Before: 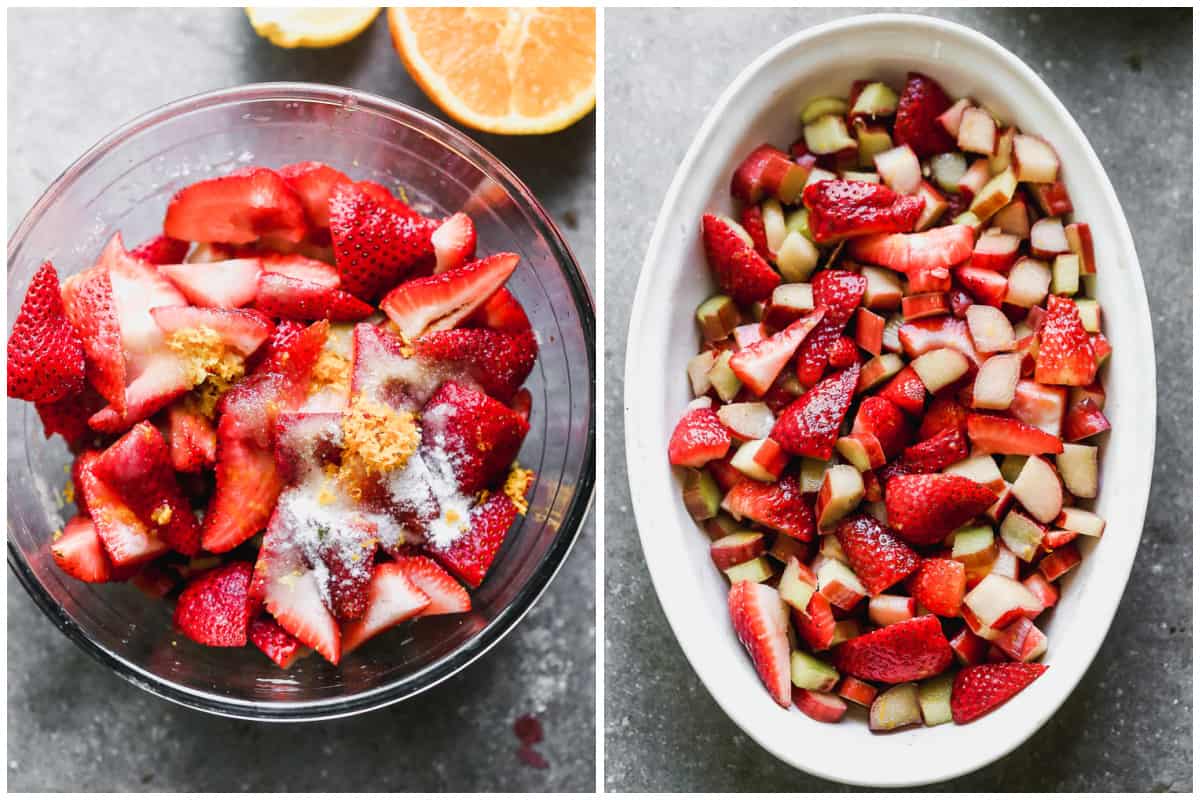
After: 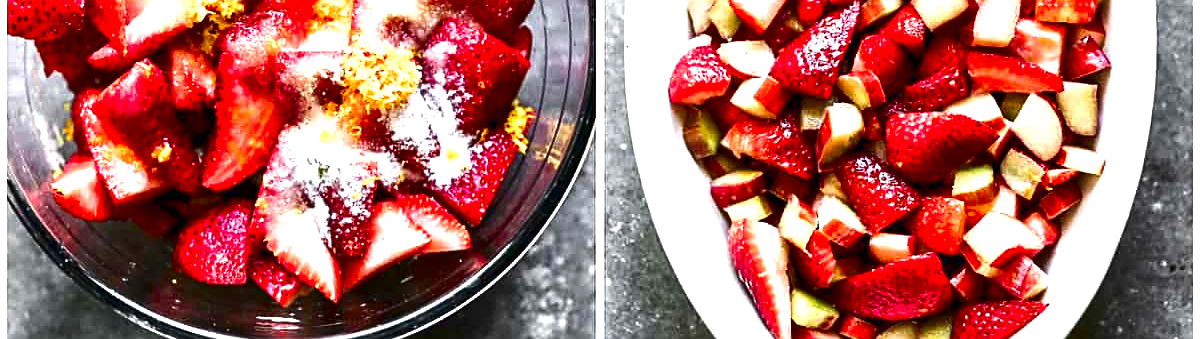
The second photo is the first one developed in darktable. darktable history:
sharpen: on, module defaults
exposure: black level correction 0.001, exposure 1 EV, compensate highlight preservation false
crop: top 45.36%, bottom 12.229%
contrast brightness saturation: contrast 0.105, brightness -0.279, saturation 0.139
